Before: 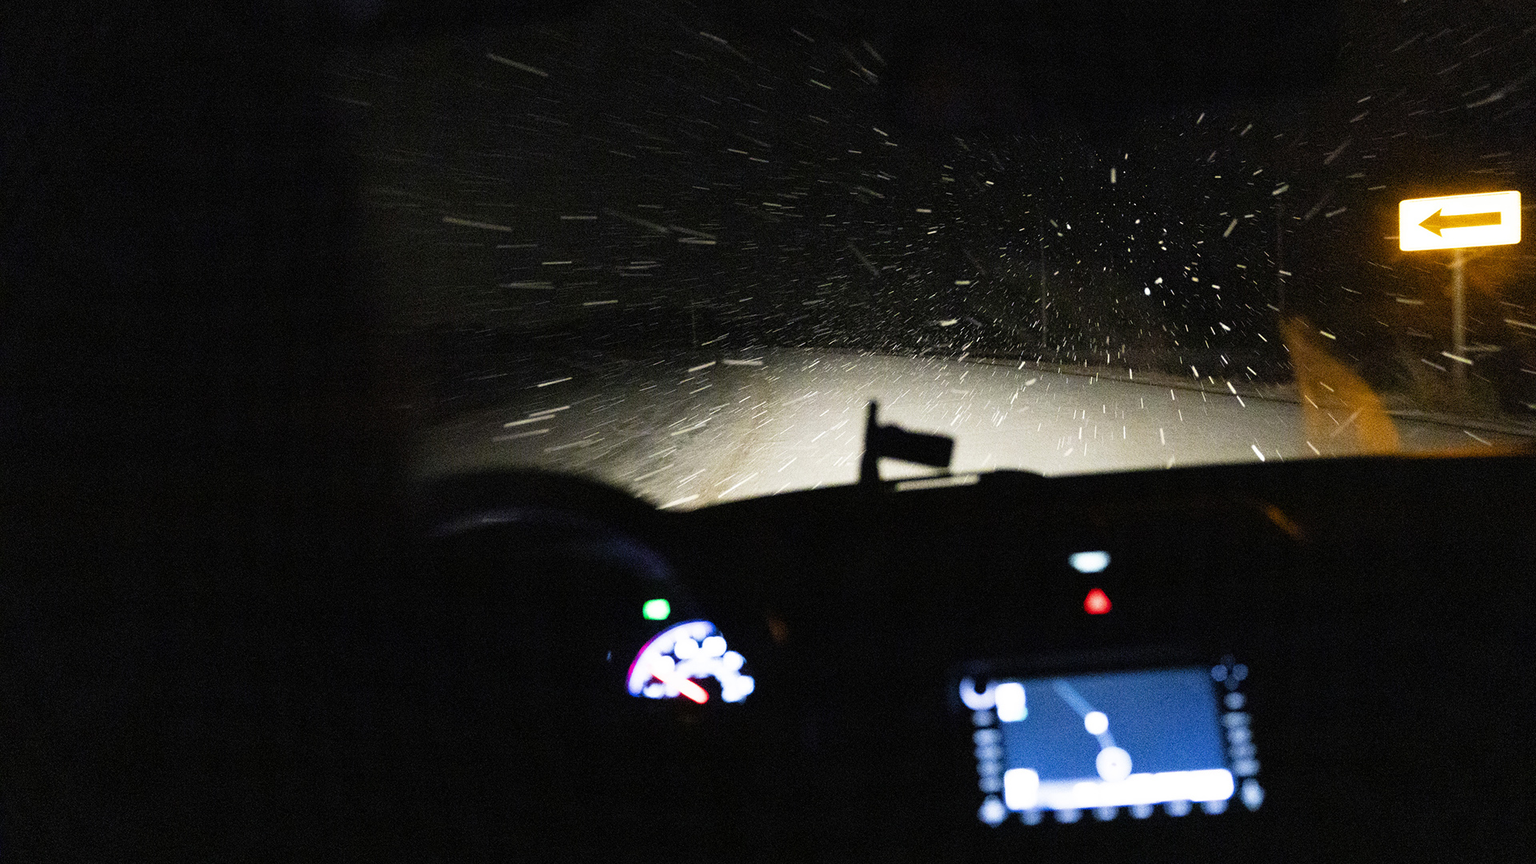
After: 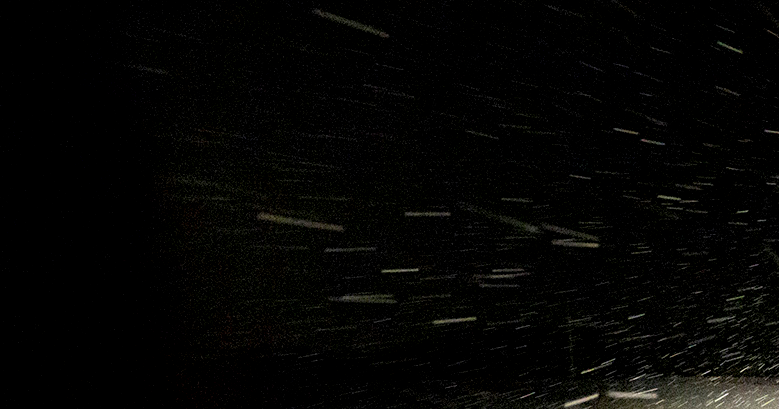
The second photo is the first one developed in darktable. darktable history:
exposure: black level correction 0.005, exposure 0.001 EV, compensate highlight preservation false
crop: left 15.452%, top 5.459%, right 43.956%, bottom 56.62%
